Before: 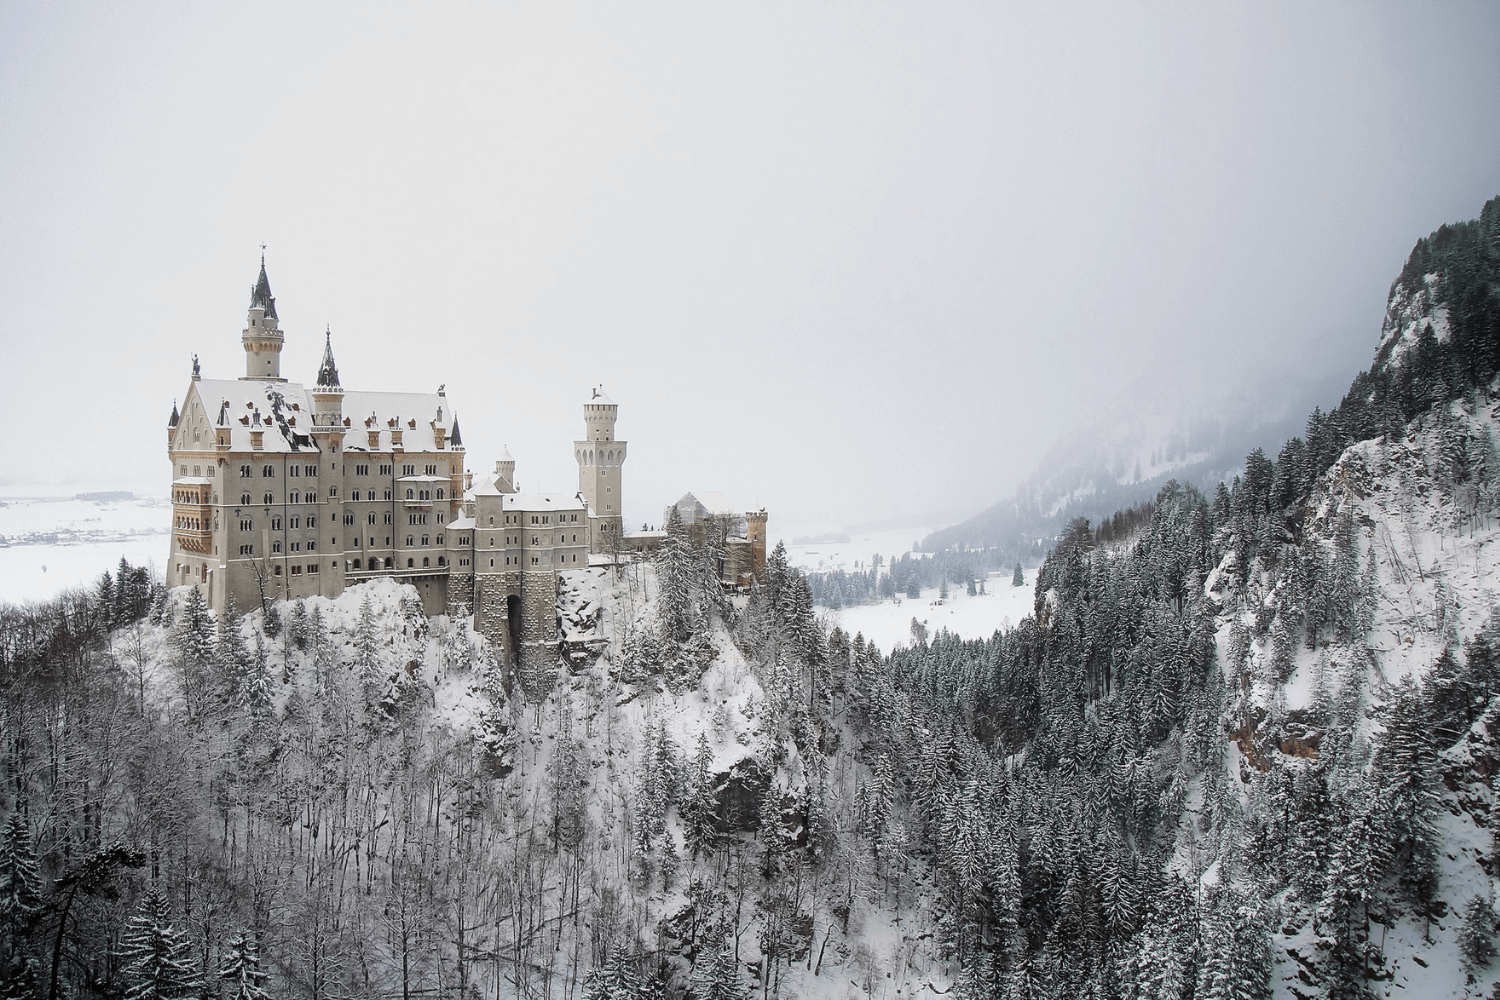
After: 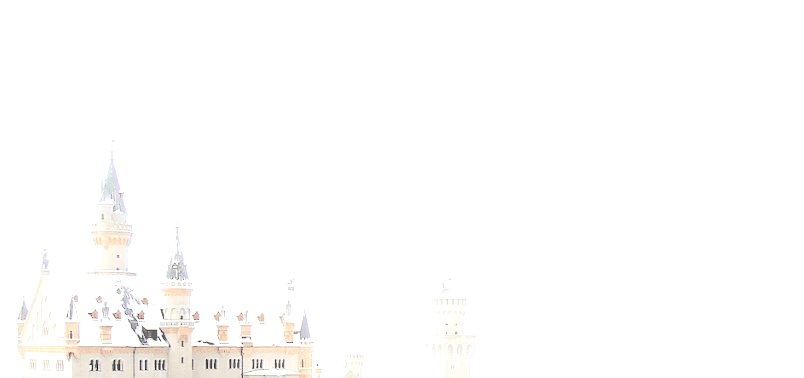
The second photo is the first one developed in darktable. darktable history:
crop: left 10.121%, top 10.631%, right 36.218%, bottom 51.526%
exposure: black level correction 0, exposure 1.45 EV, compensate exposure bias true, compensate highlight preservation false
shadows and highlights: shadows -70, highlights 35, soften with gaussian
